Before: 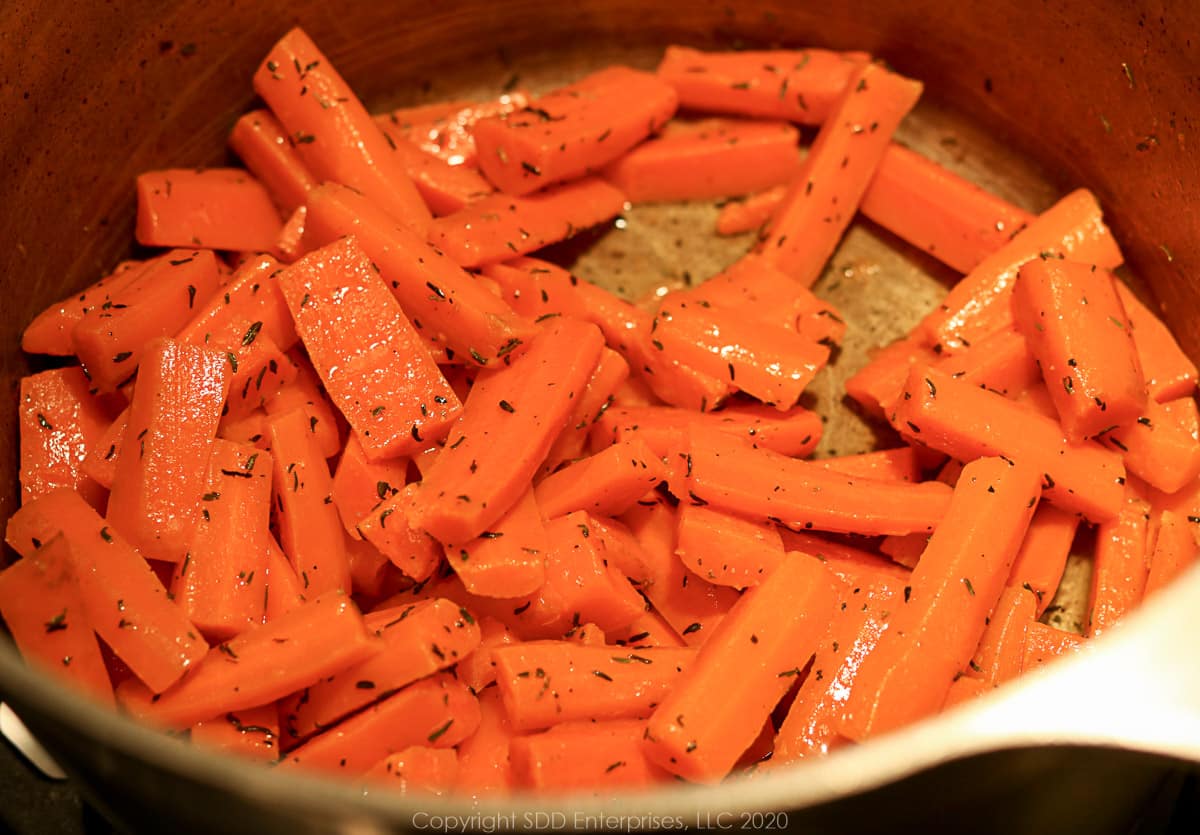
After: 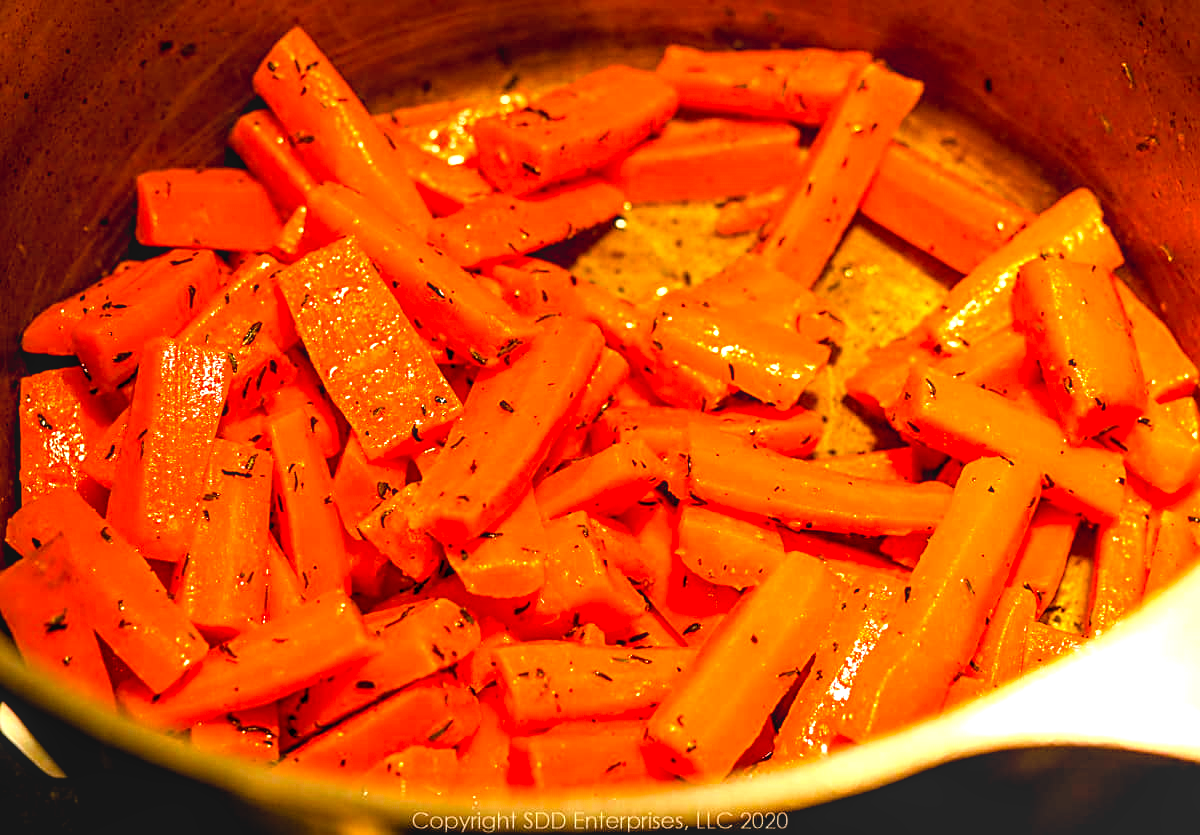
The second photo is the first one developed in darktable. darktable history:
color balance rgb: power › chroma 0.248%, power › hue 60.87°, global offset › luminance -0.501%, perceptual saturation grading › global saturation 29.786%
contrast brightness saturation: contrast -0.123
local contrast: on, module defaults
tone equalizer: -8 EV -1.07 EV, -7 EV -1.02 EV, -6 EV -0.906 EV, -5 EV -0.56 EV, -3 EV 0.588 EV, -2 EV 0.864 EV, -1 EV 1 EV, +0 EV 1.08 EV, mask exposure compensation -0.489 EV
sharpen: on, module defaults
